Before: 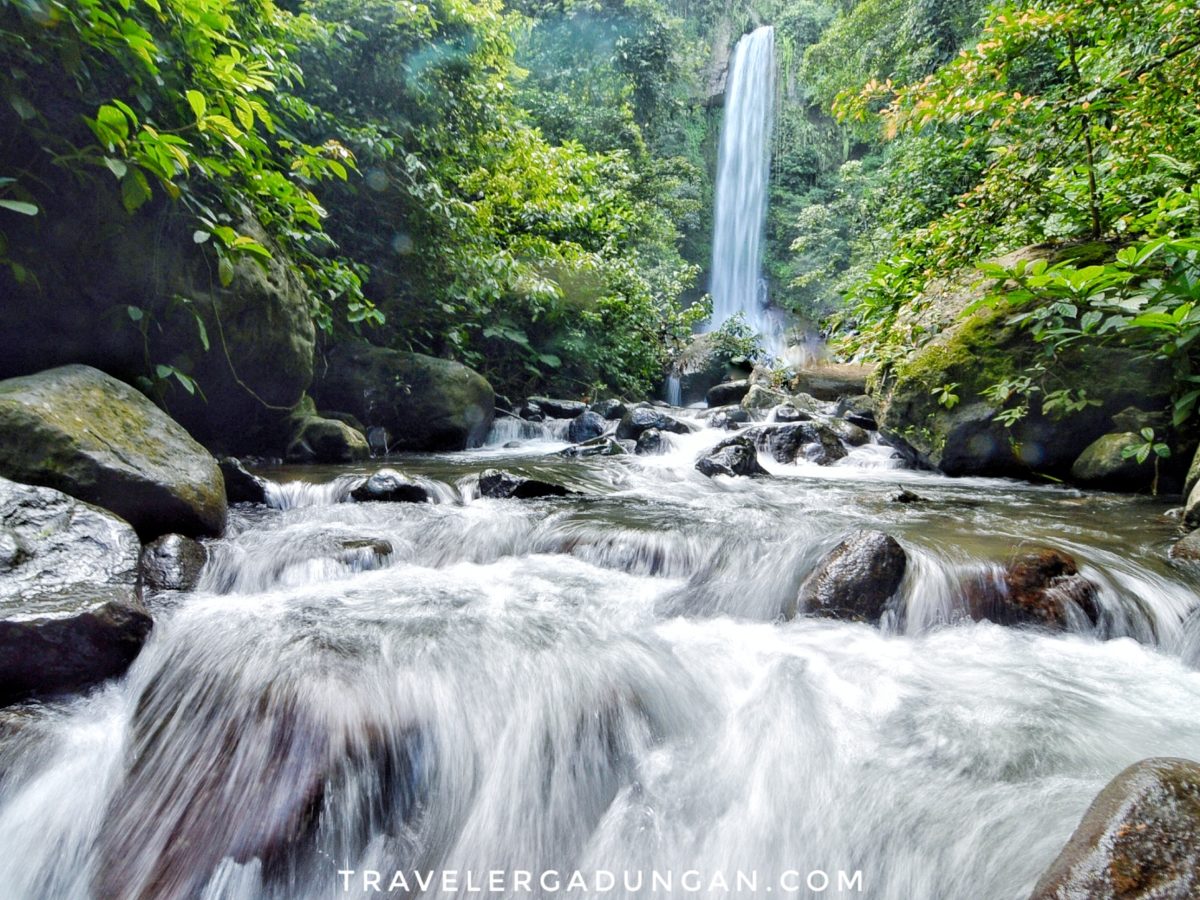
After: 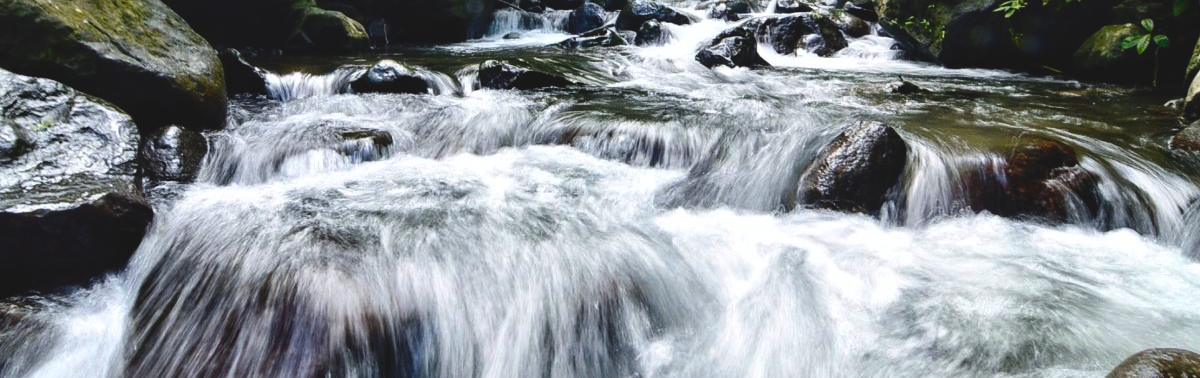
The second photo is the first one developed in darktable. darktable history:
rgb curve: curves: ch0 [(0, 0.186) (0.314, 0.284) (0.775, 0.708) (1, 1)], compensate middle gray true, preserve colors none
contrast brightness saturation: contrast 0.21, brightness -0.11, saturation 0.21
crop: top 45.551%, bottom 12.262%
